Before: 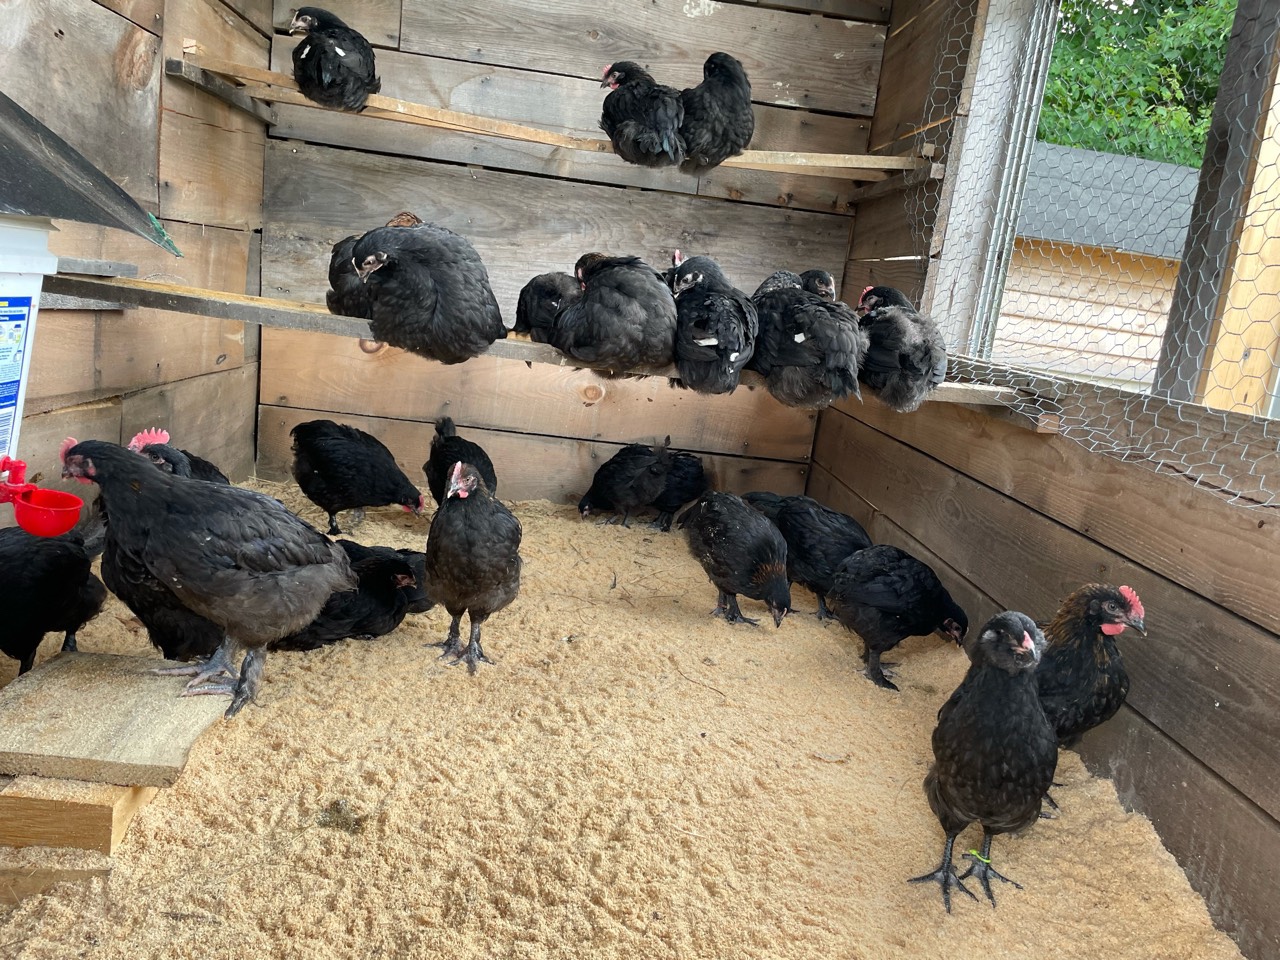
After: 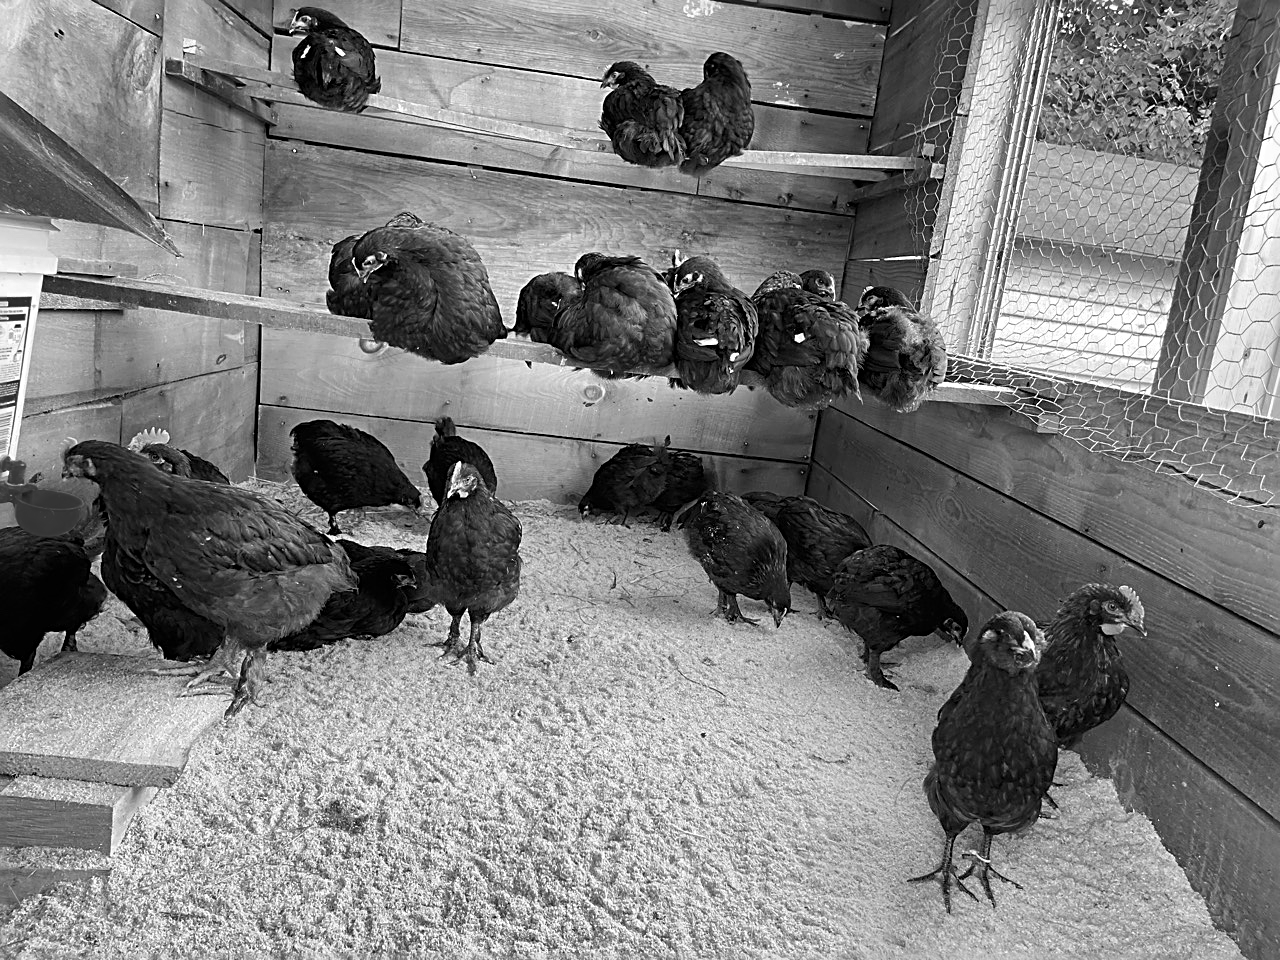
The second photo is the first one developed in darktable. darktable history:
sharpen: radius 2.531, amount 0.628
monochrome: a 0, b 0, size 0.5, highlights 0.57
